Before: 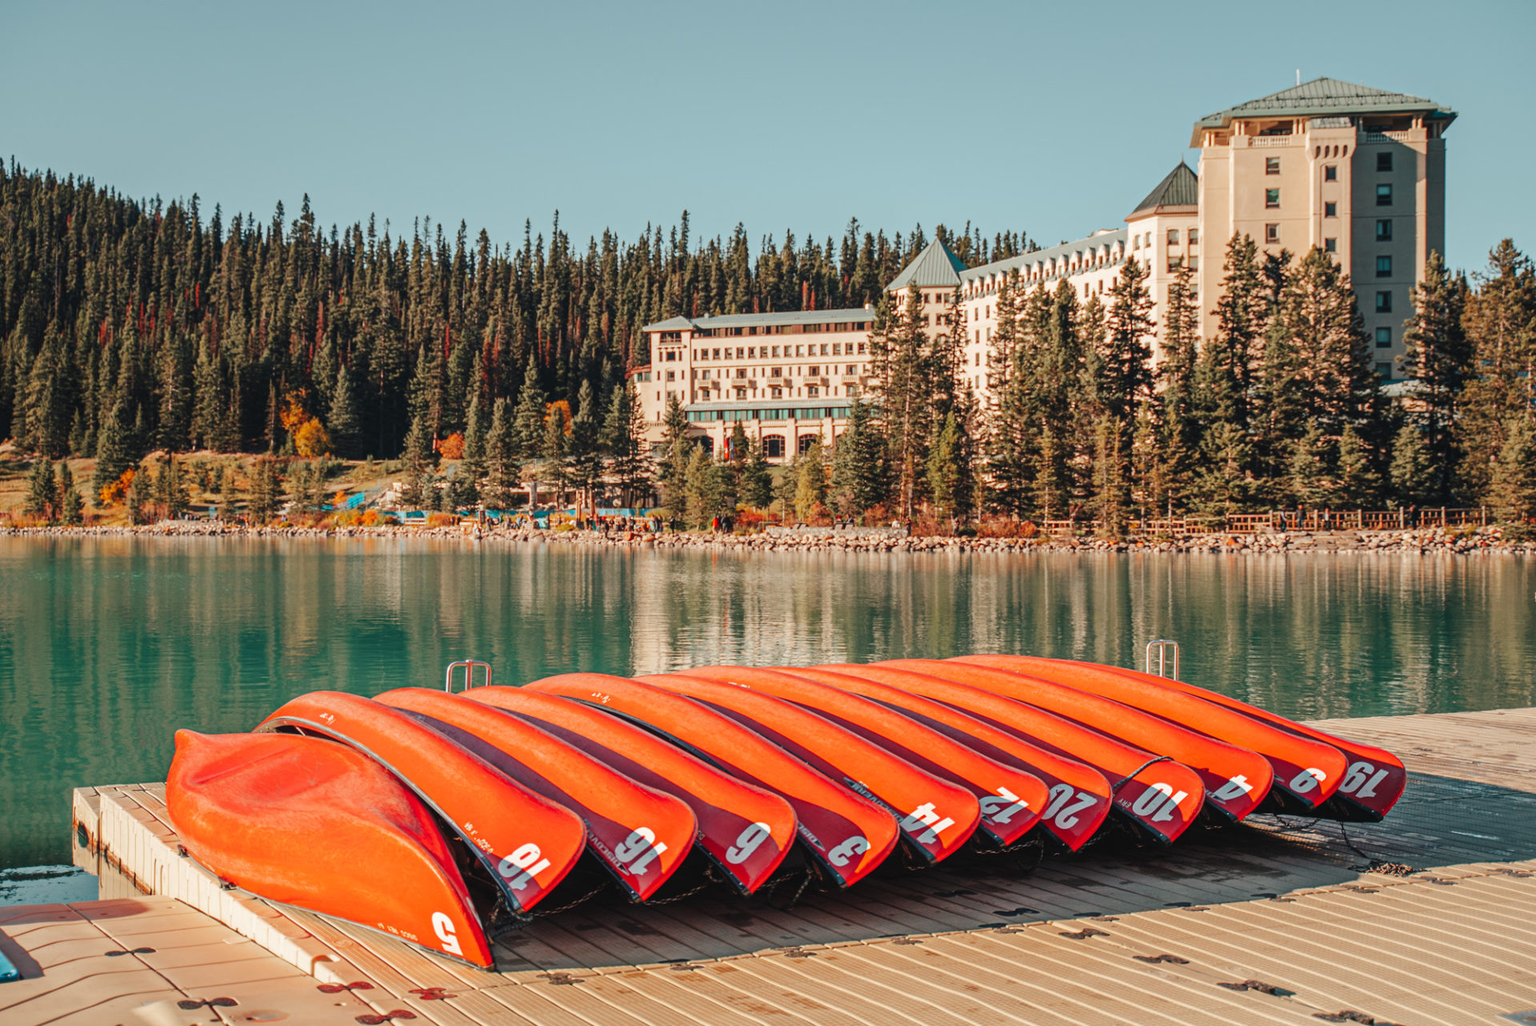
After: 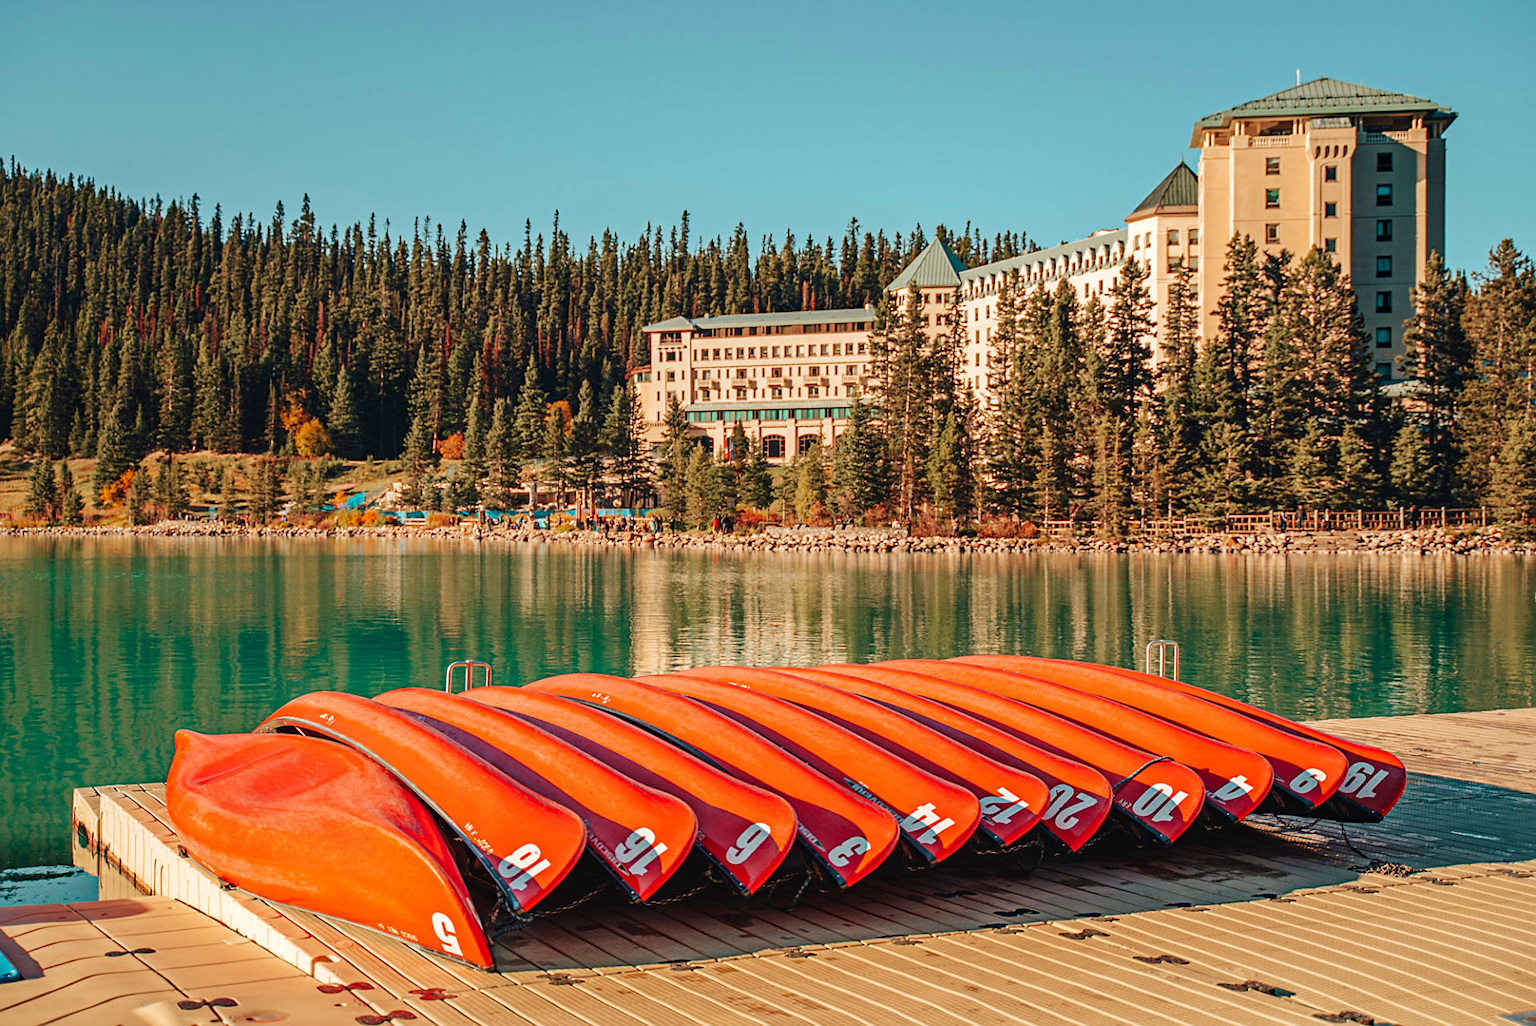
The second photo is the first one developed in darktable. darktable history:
velvia: strength 49.35%
haze removal: strength 0.293, distance 0.243, compatibility mode true, adaptive false
sharpen: radius 1.85, amount 0.412, threshold 1.691
